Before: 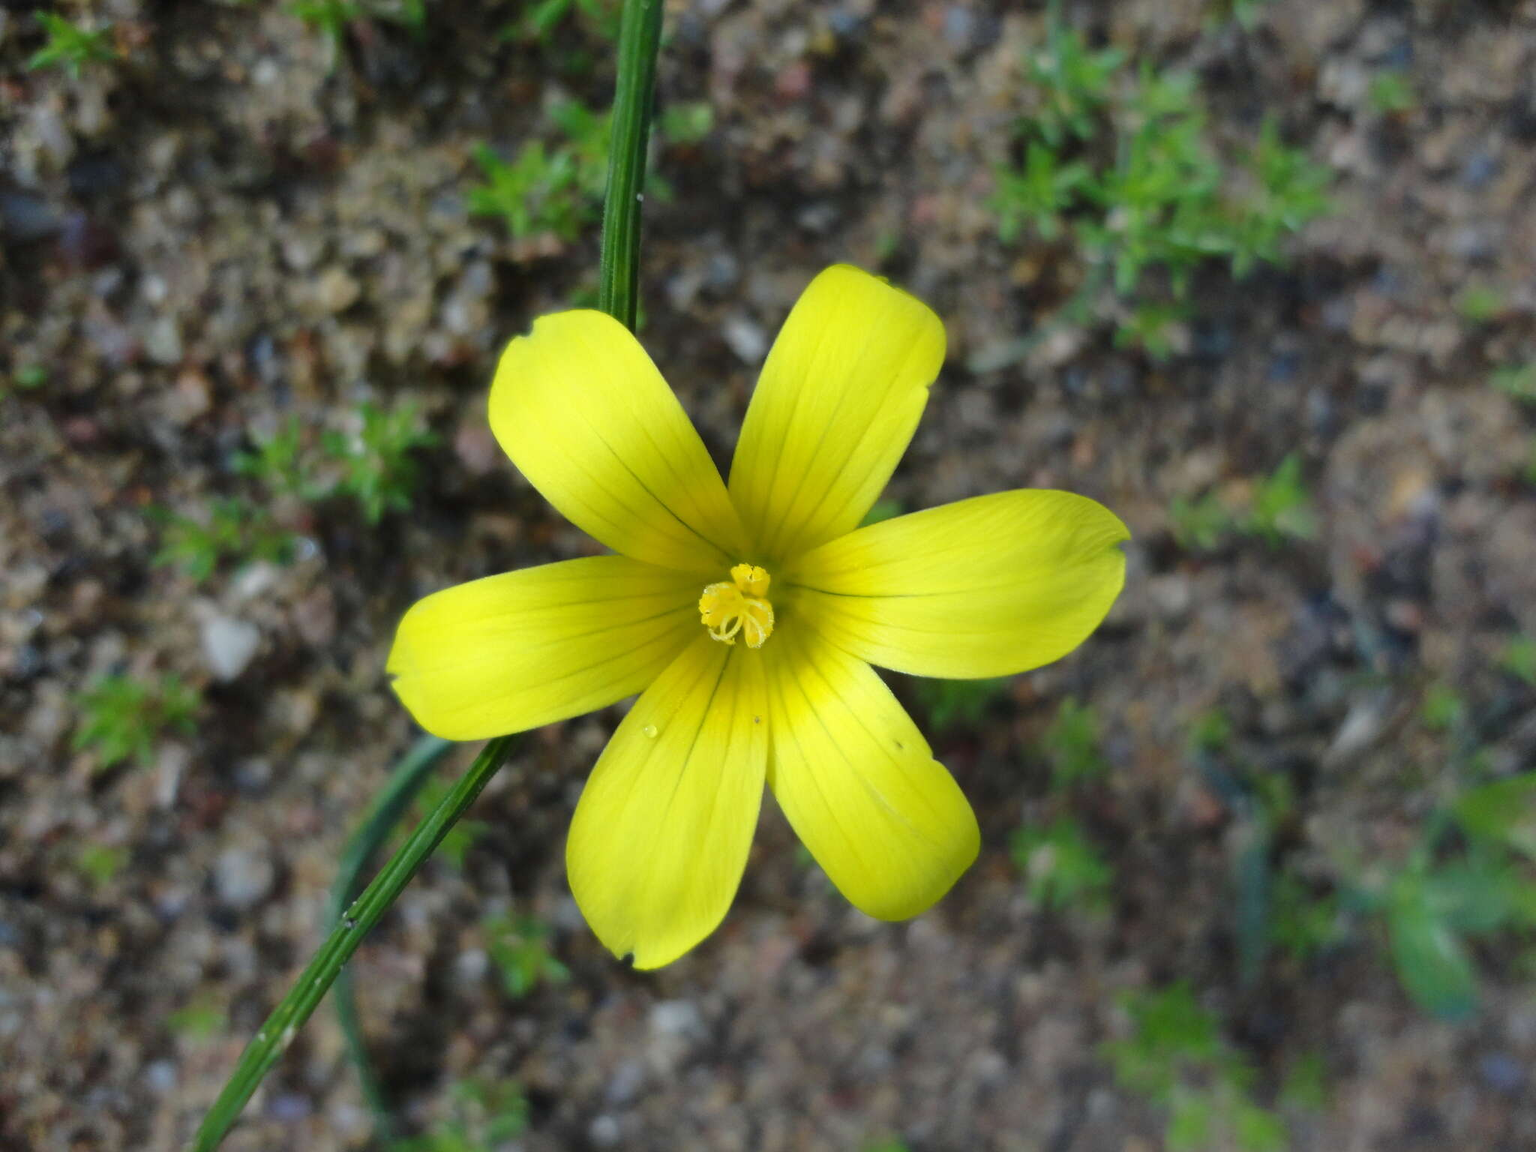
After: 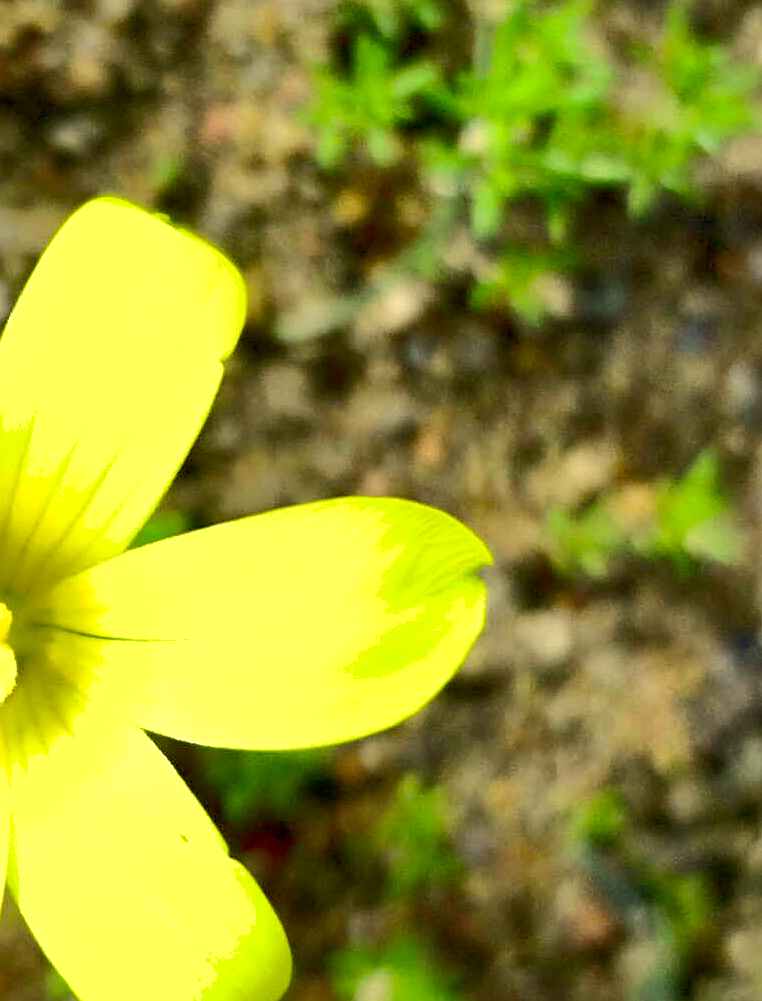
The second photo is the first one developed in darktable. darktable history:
crop and rotate: left 49.583%, top 10.098%, right 13.196%, bottom 24.715%
contrast brightness saturation: contrast 0.271
color correction: highlights a* 0.151, highlights b* 28.92, shadows a* -0.188, shadows b* 21.44
exposure: black level correction 0.011, exposure 1.078 EV, compensate highlight preservation false
shadows and highlights: on, module defaults
sharpen: amount 0.551
